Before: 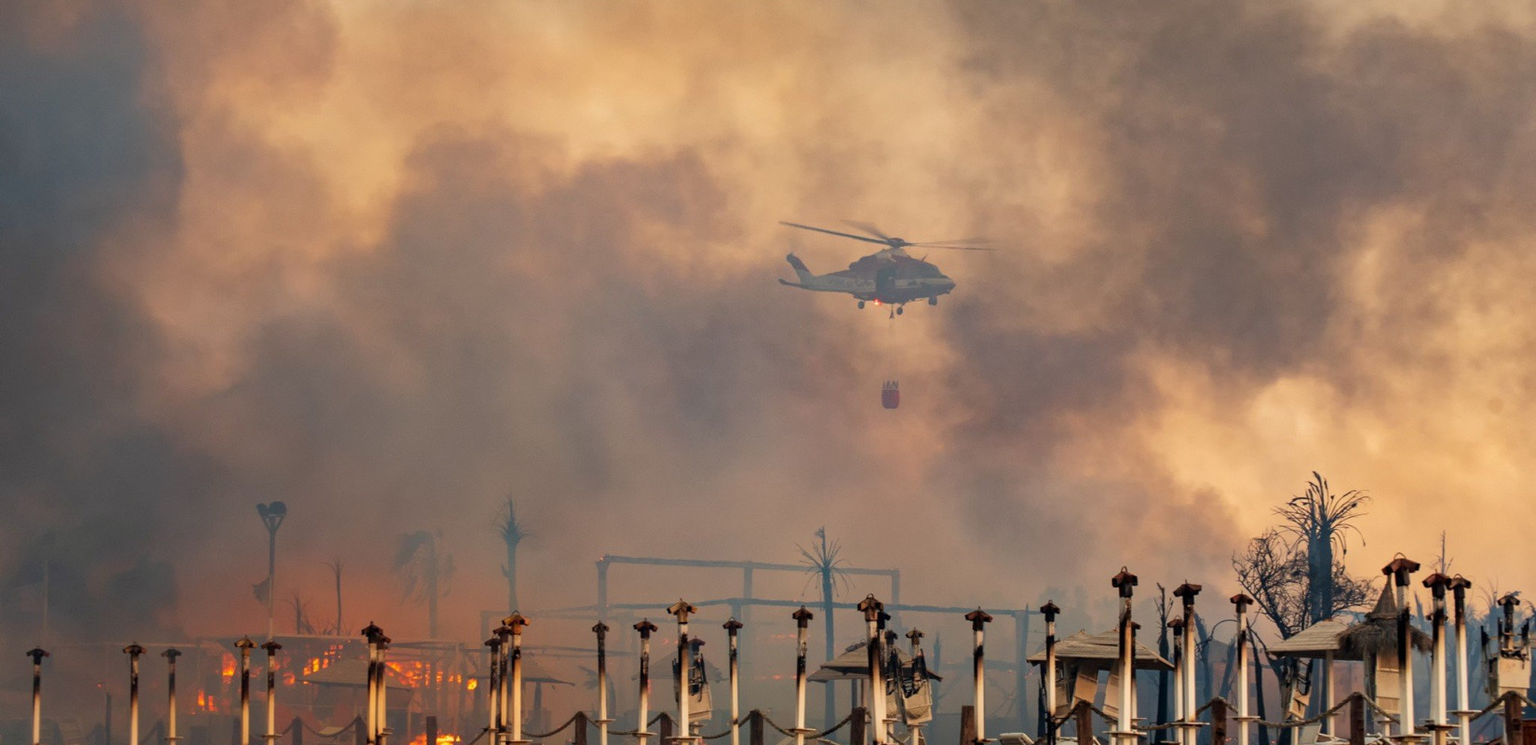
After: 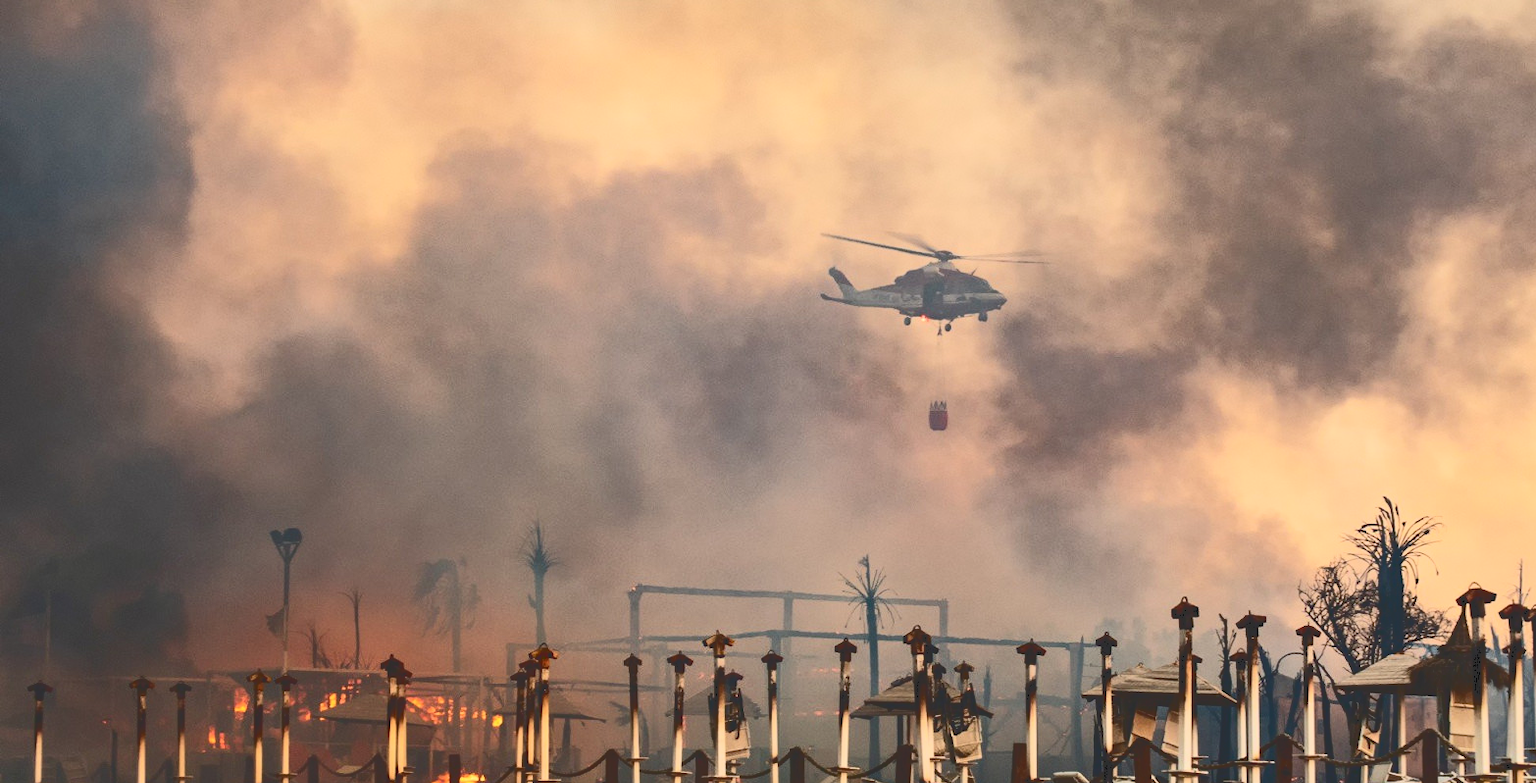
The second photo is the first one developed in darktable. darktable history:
contrast brightness saturation: contrast 0.045
crop and rotate: left 0%, right 5.08%
tone curve: curves: ch0 [(0, 0) (0.003, 0.184) (0.011, 0.184) (0.025, 0.189) (0.044, 0.192) (0.069, 0.194) (0.1, 0.2) (0.136, 0.202) (0.177, 0.206) (0.224, 0.214) (0.277, 0.243) (0.335, 0.297) (0.399, 0.39) (0.468, 0.508) (0.543, 0.653) (0.623, 0.754) (0.709, 0.834) (0.801, 0.887) (0.898, 0.925) (1, 1)], color space Lab, independent channels, preserve colors none
